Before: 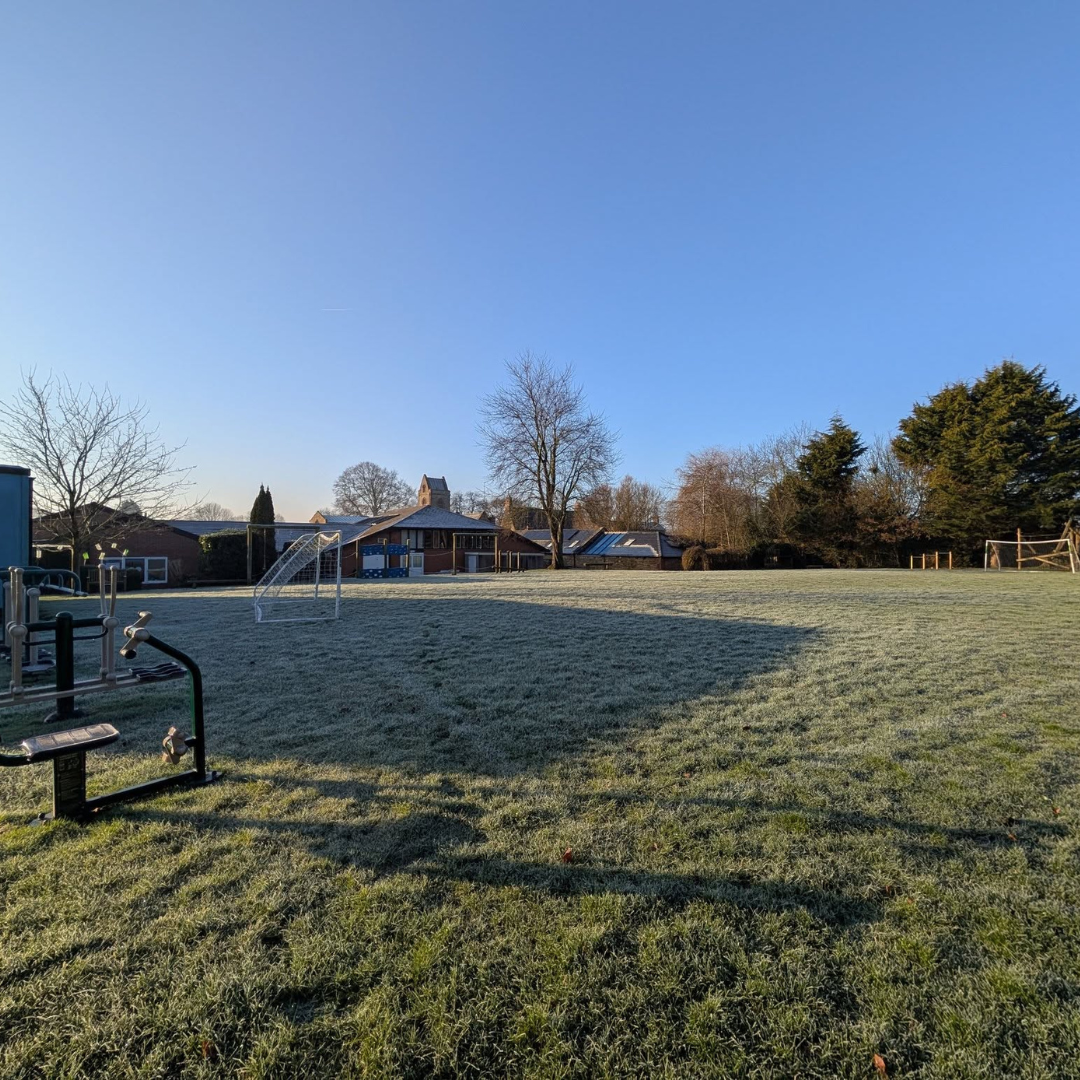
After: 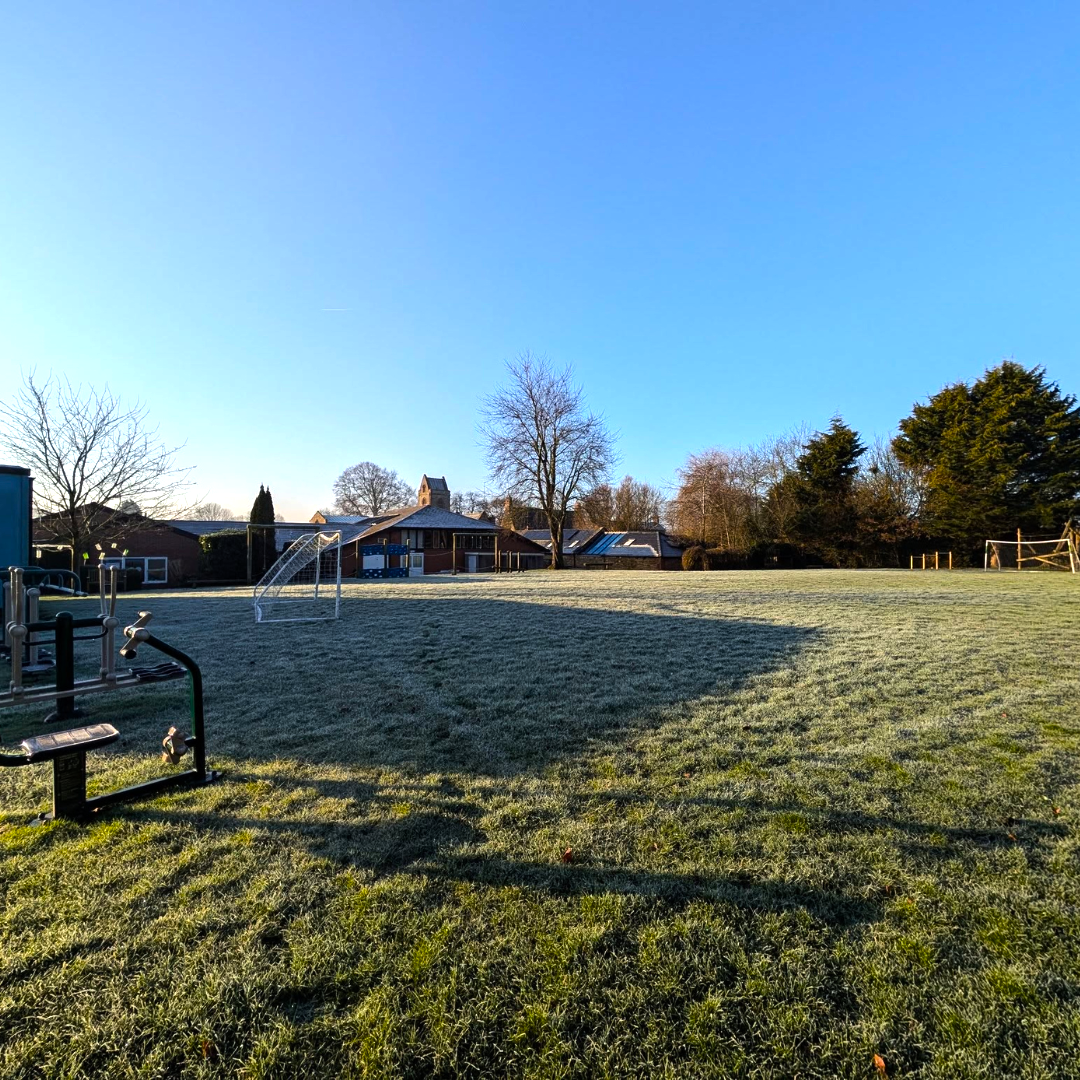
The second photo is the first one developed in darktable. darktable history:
tone equalizer: -8 EV -0.75 EV, -7 EV -0.7 EV, -6 EV -0.6 EV, -5 EV -0.4 EV, -3 EV 0.4 EV, -2 EV 0.6 EV, -1 EV 0.7 EV, +0 EV 0.75 EV, edges refinement/feathering 500, mask exposure compensation -1.57 EV, preserve details no
color balance rgb: perceptual saturation grading › global saturation 30%, global vibrance 10%
